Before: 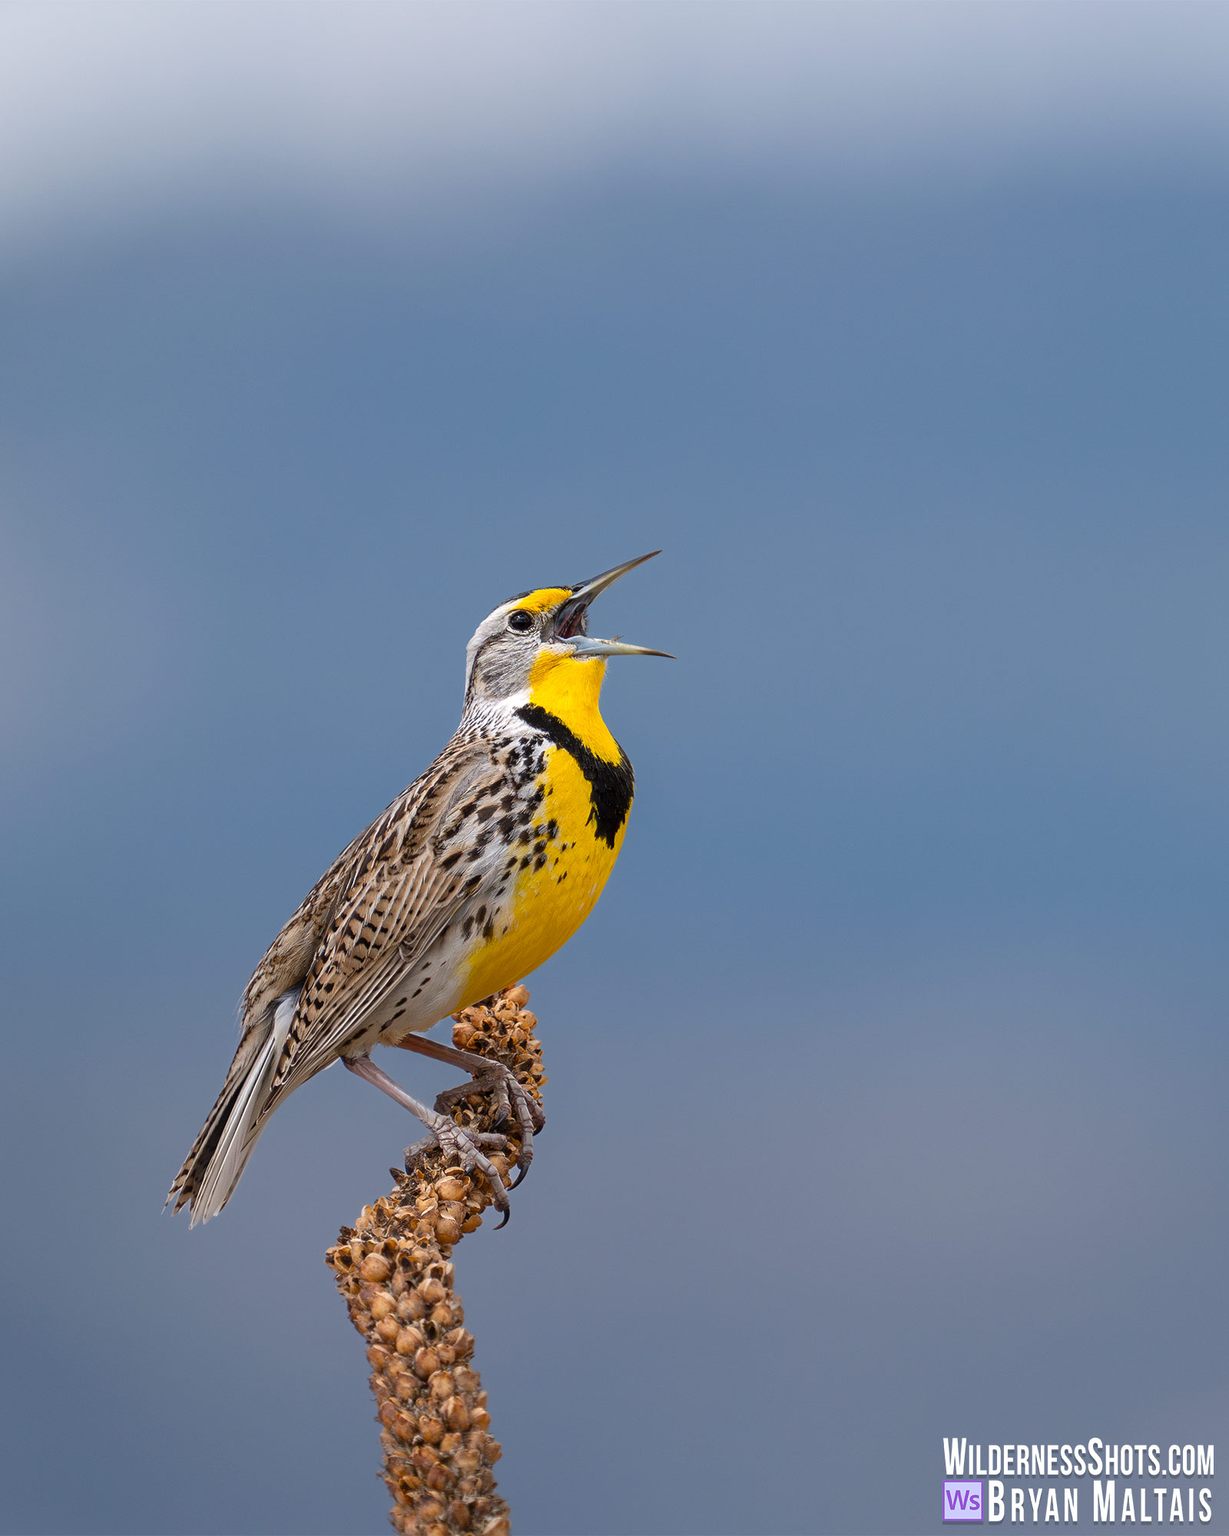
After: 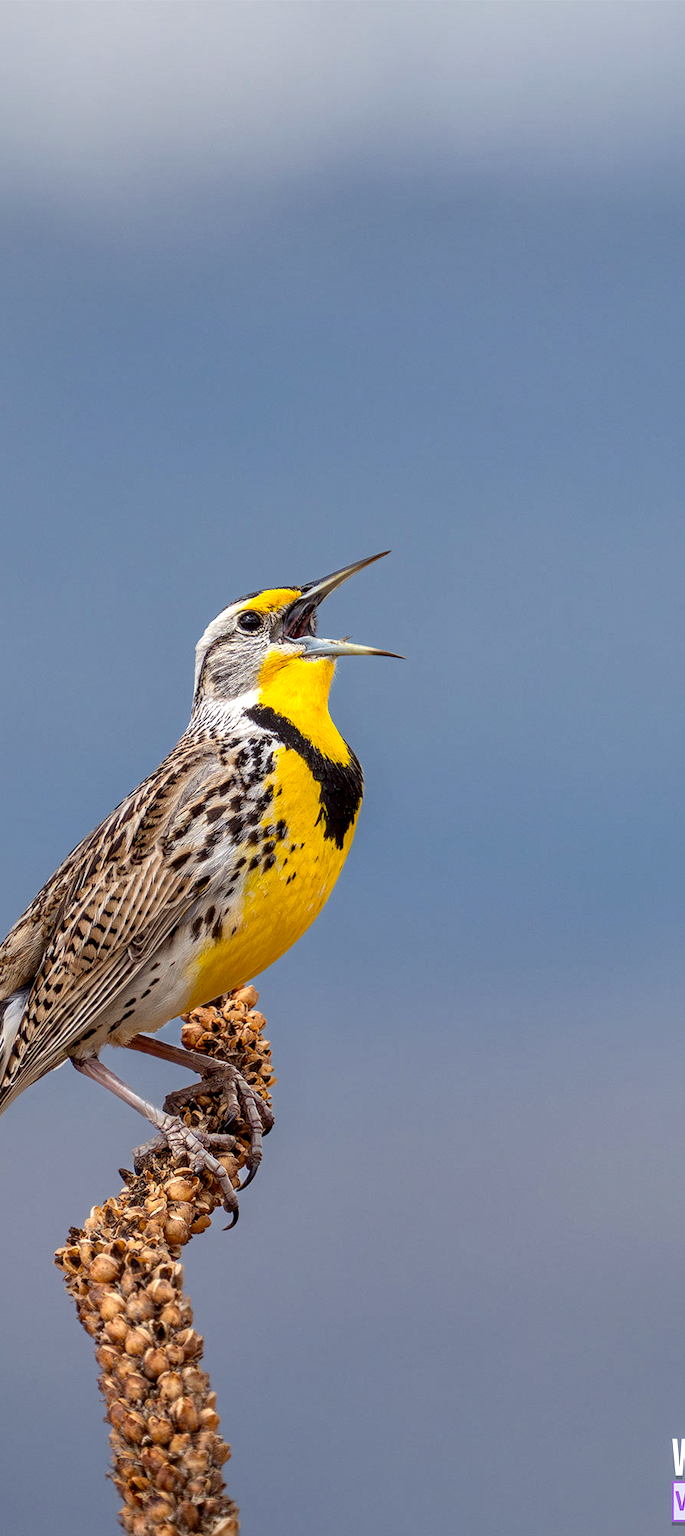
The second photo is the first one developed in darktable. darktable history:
shadows and highlights: shadows 10.84, white point adjustment 0.943, highlights -40.41
color correction: highlights a* -0.982, highlights b* 4.55, shadows a* 3.68
crop: left 22.067%, right 22.161%, bottom 0.014%
local contrast: highlights 63%, shadows 53%, detail 168%, midtone range 0.509
contrast brightness saturation: contrast -0.104, brightness 0.048, saturation 0.078
